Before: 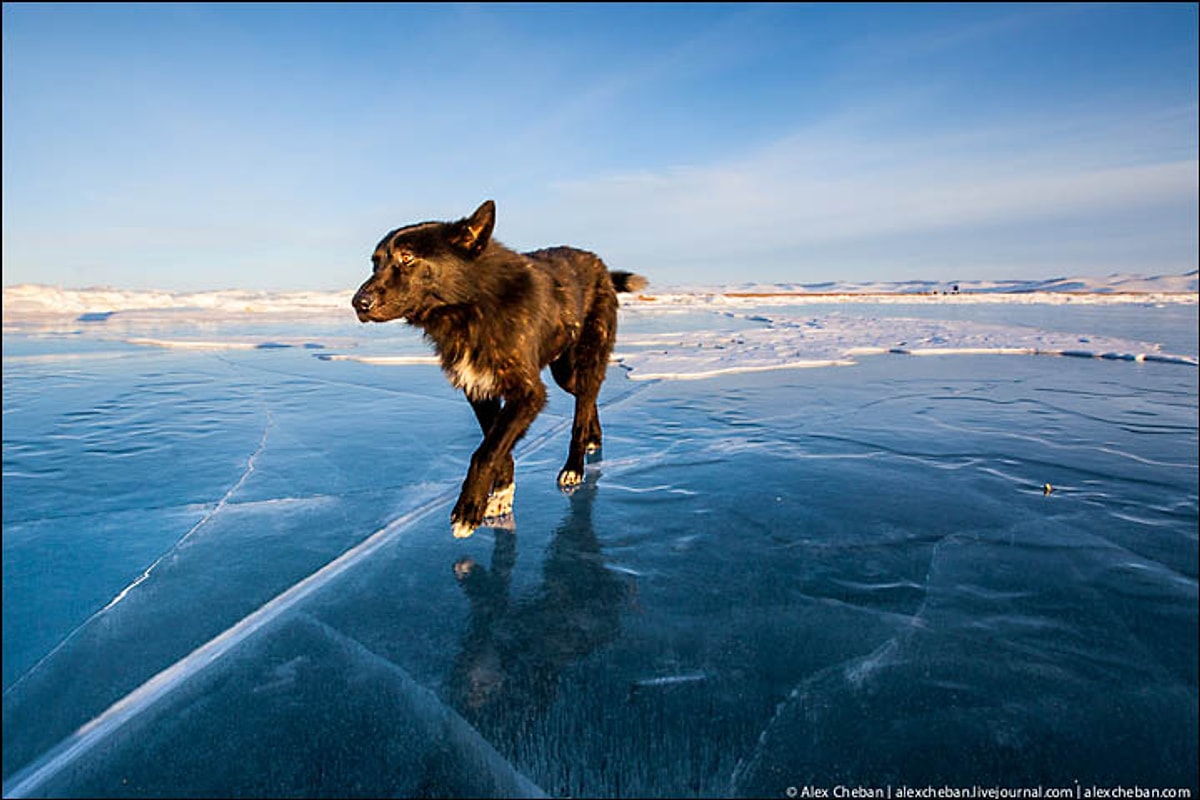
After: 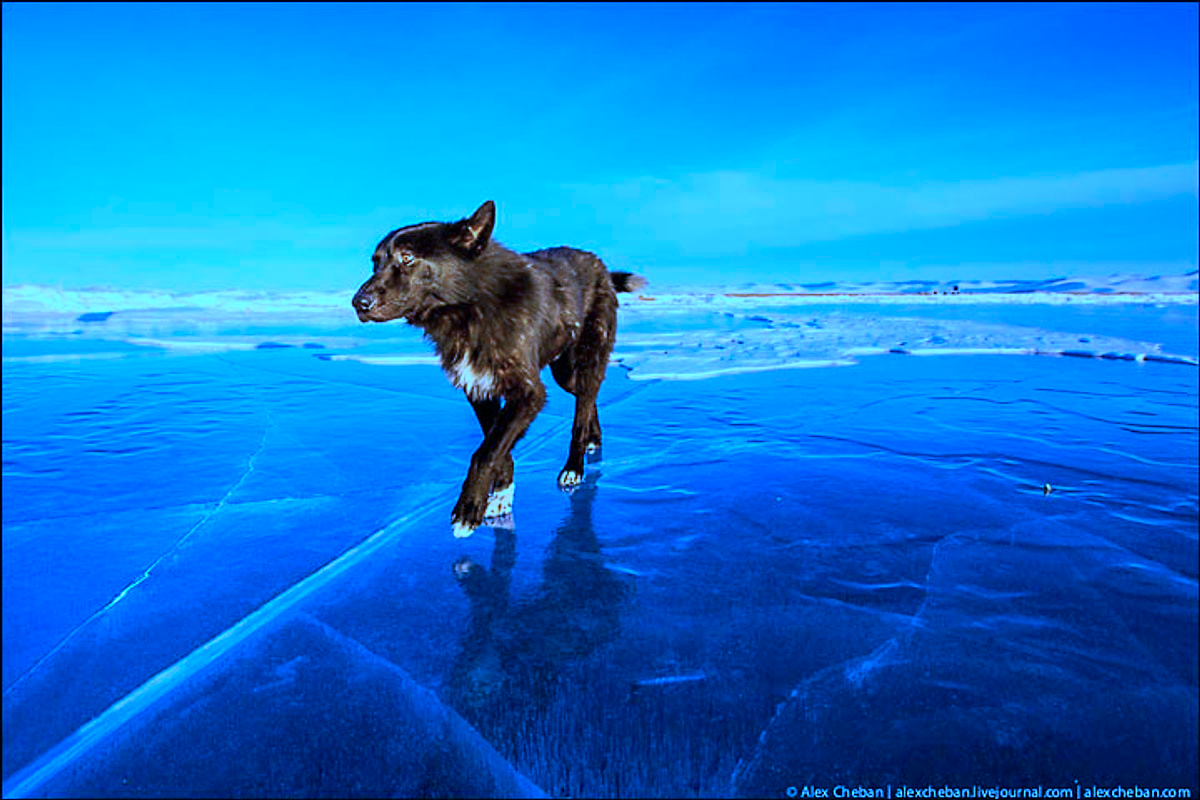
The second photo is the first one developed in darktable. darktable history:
white balance: red 0.926, green 1.003, blue 1.133
color calibration: illuminant as shot in camera, x 0.462, y 0.419, temperature 2651.64 K
